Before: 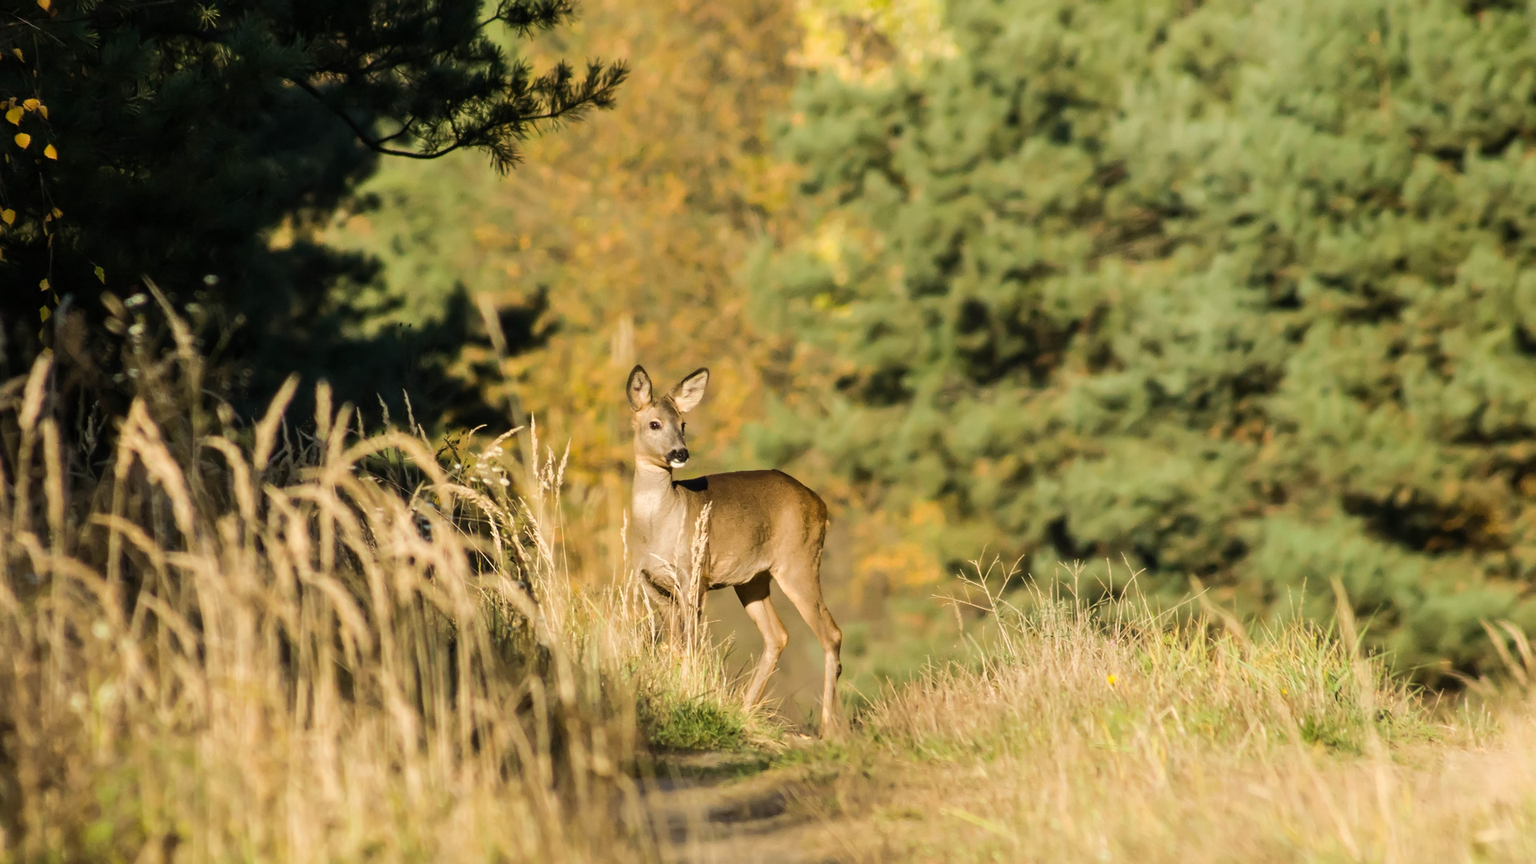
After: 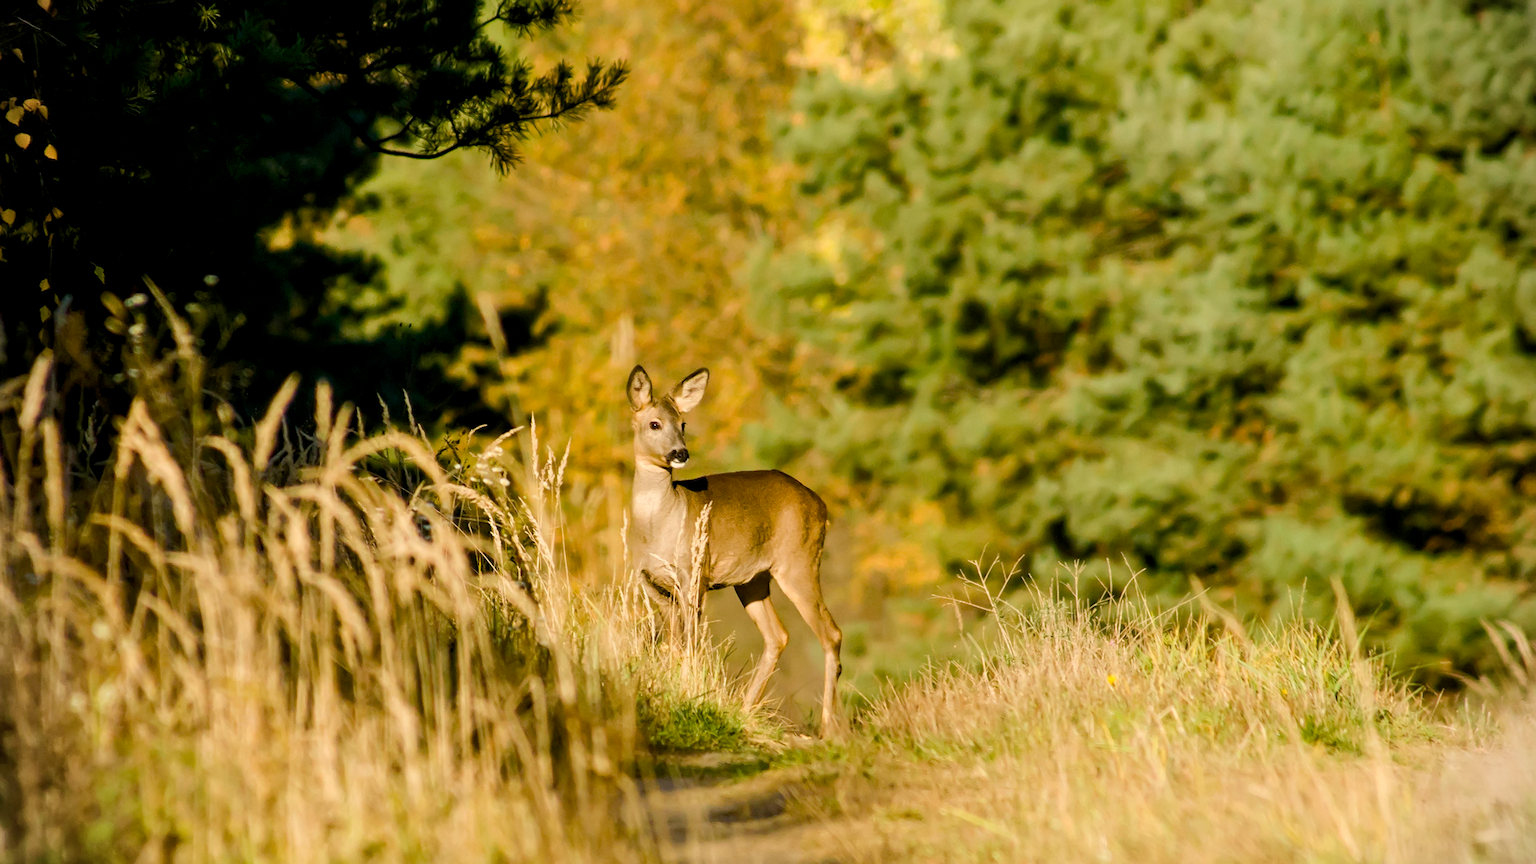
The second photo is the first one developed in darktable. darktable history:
color balance rgb: shadows lift › chroma 1%, shadows lift › hue 240.84°, highlights gain › chroma 2%, highlights gain › hue 73.2°, global offset › luminance -0.5%, perceptual saturation grading › global saturation 20%, perceptual saturation grading › highlights -25%, perceptual saturation grading › shadows 50%, global vibrance 15%
vignetting: fall-off start 91.19%
